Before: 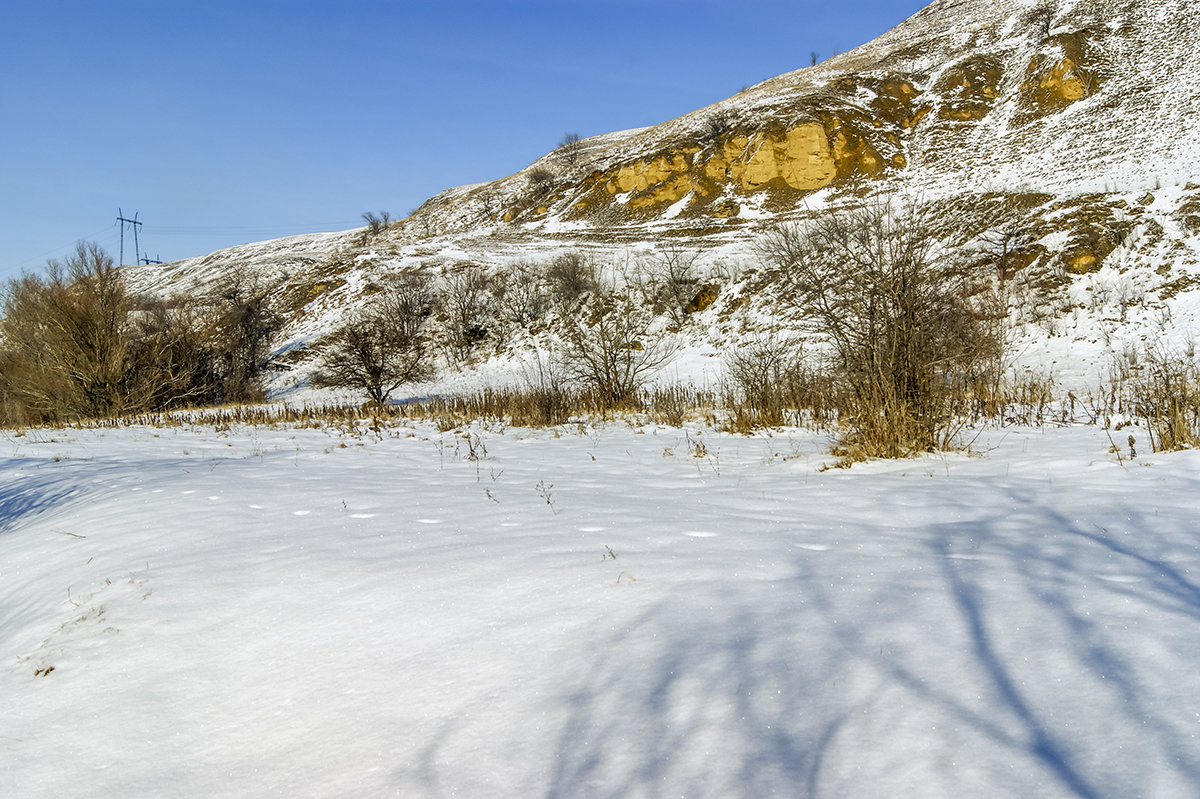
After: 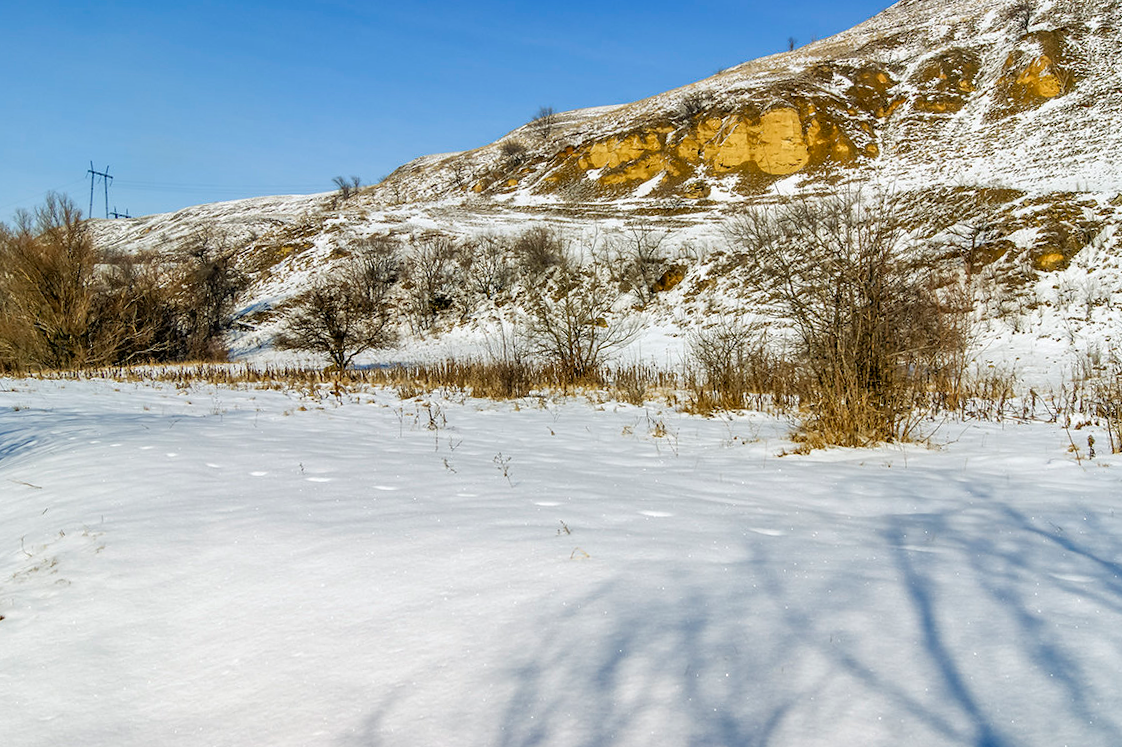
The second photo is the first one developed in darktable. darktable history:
crop and rotate: angle -2.69°
